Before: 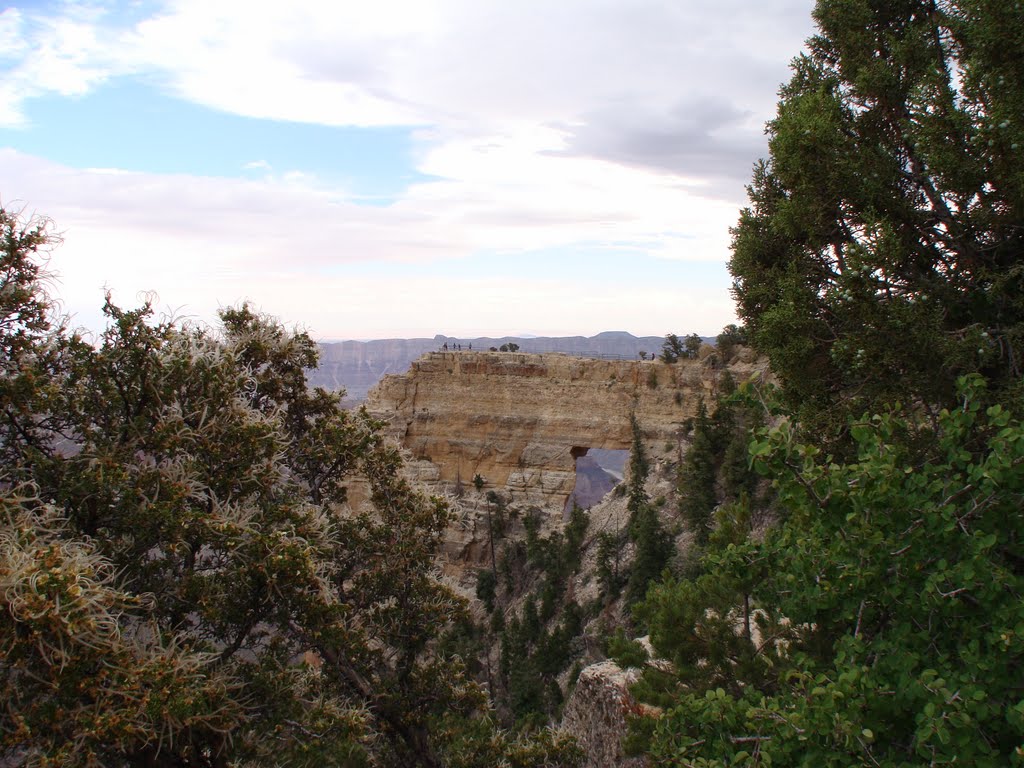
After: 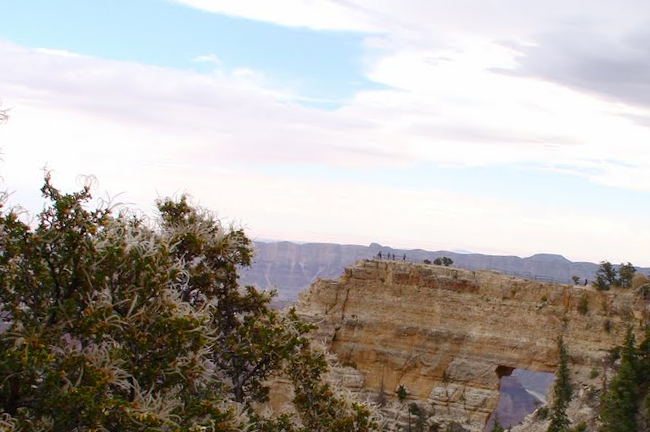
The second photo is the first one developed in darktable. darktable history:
color balance rgb: shadows lift › chroma 0.903%, shadows lift › hue 111.23°, perceptual saturation grading › global saturation 20%, perceptual saturation grading › highlights -25.313%, perceptual saturation grading › shadows 25.36%
crop and rotate: angle -4.72°, left 2.18%, top 7.074%, right 27.499%, bottom 30.612%
